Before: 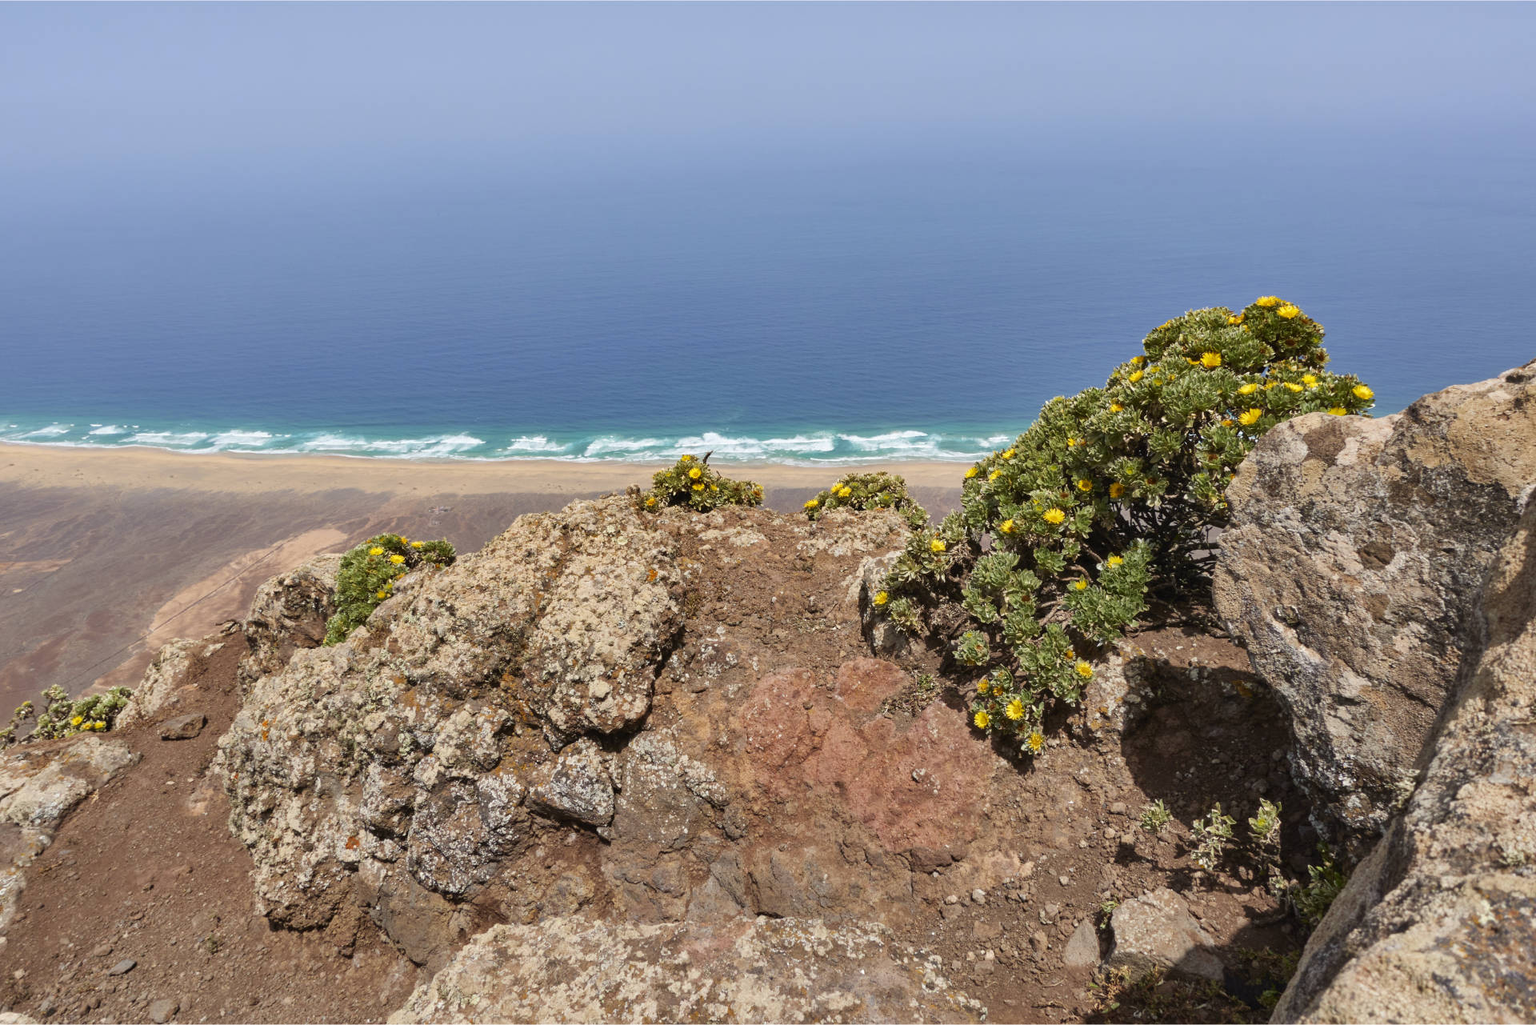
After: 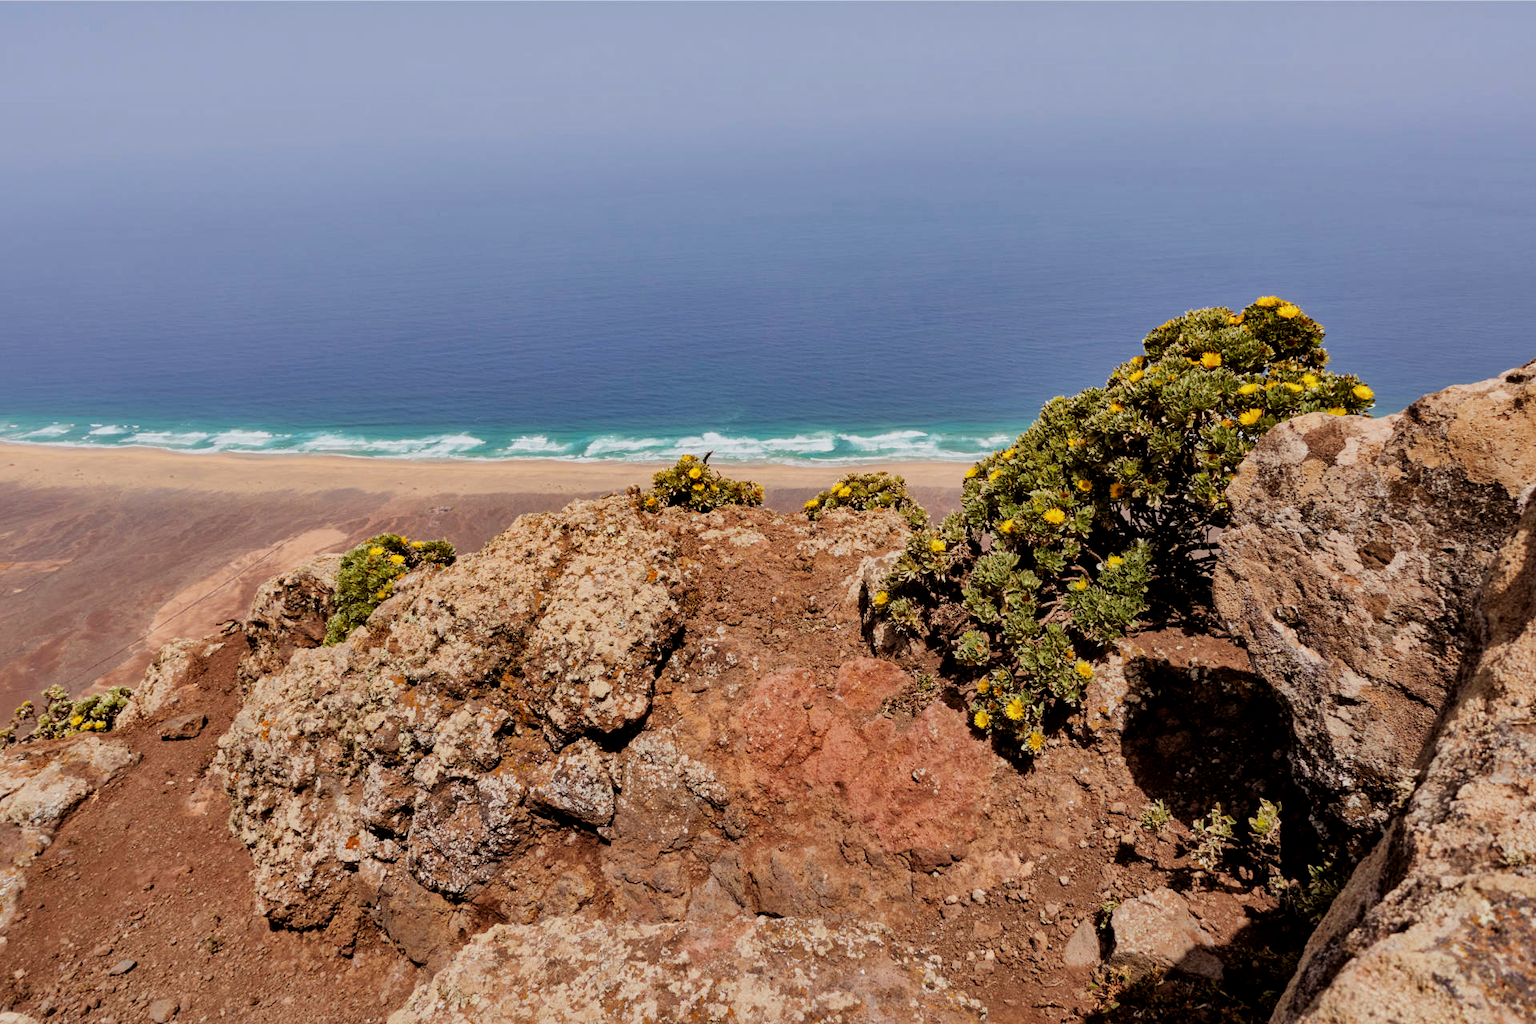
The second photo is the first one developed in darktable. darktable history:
local contrast: mode bilateral grid, contrast 20, coarseness 50, detail 120%, midtone range 0.2
filmic rgb: black relative exposure -5 EV, hardness 2.88, contrast 1.1
rgb levels: mode RGB, independent channels, levels [[0, 0.5, 1], [0, 0.521, 1], [0, 0.536, 1]]
